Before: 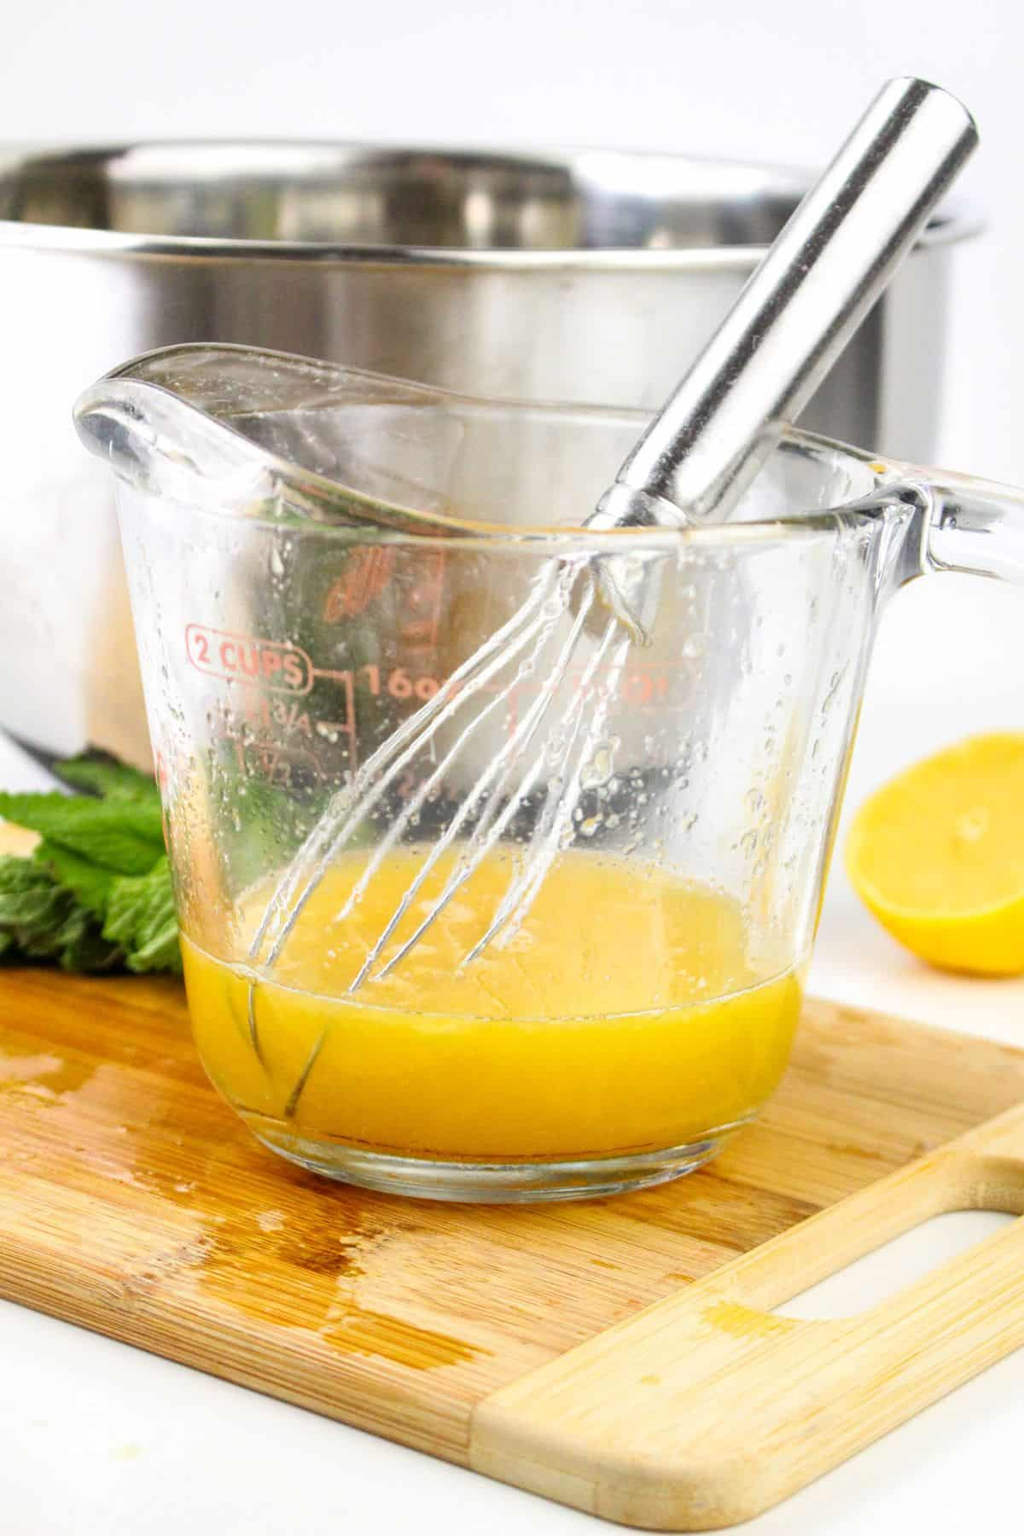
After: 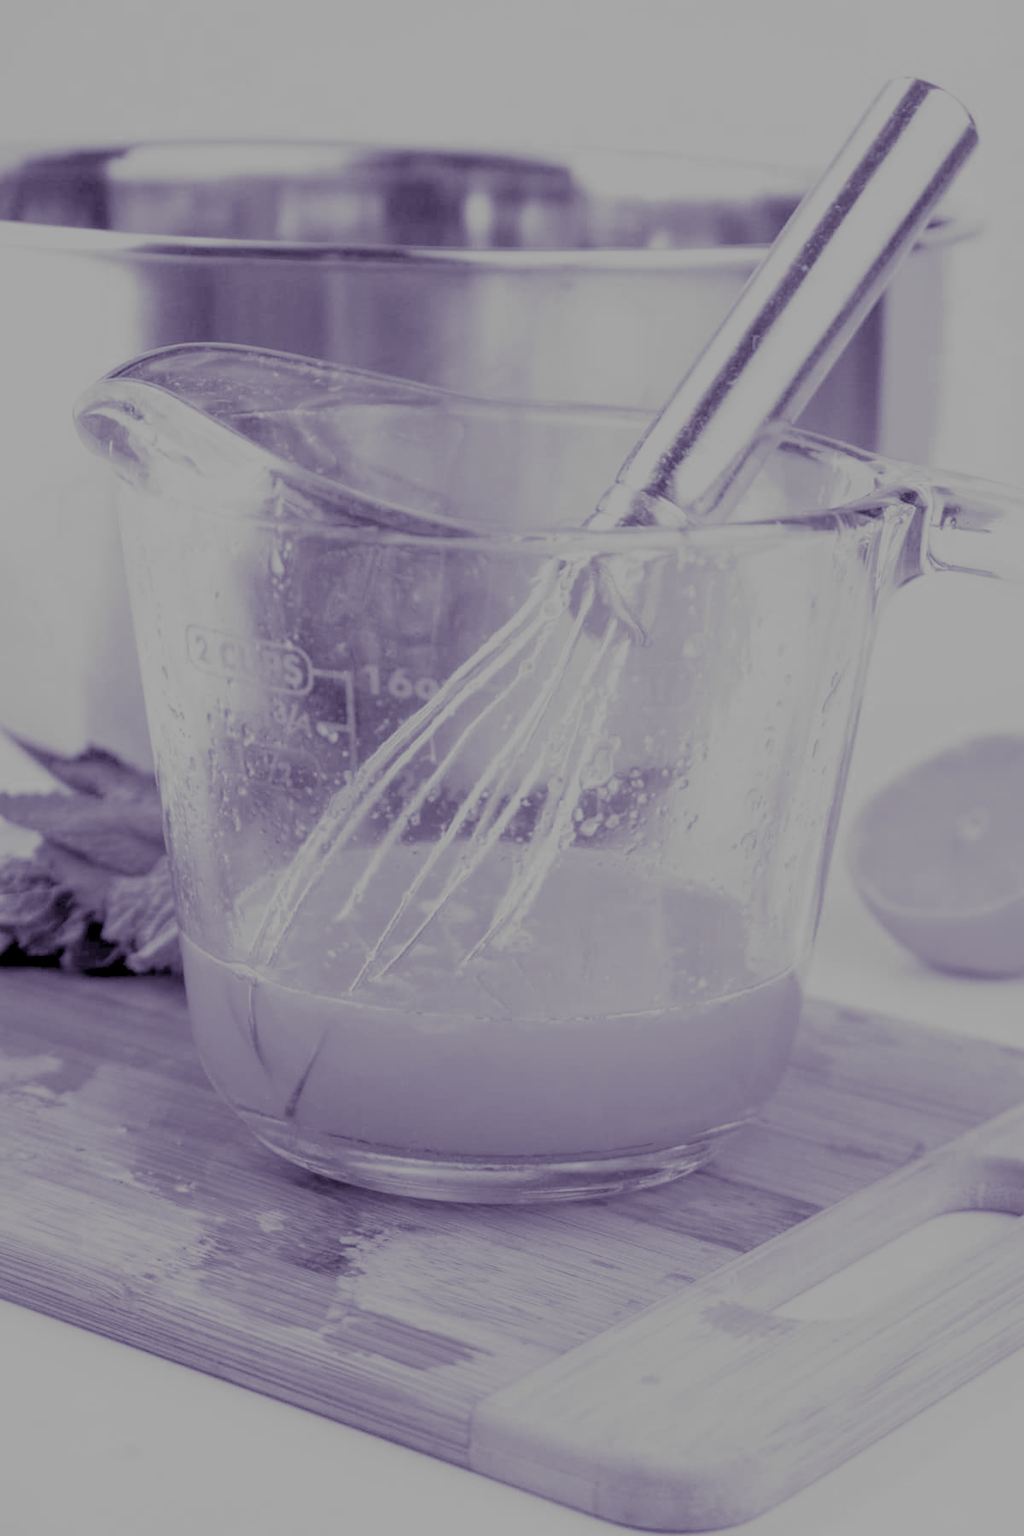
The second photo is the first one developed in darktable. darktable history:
color zones: curves: ch0 [(0, 0.613) (0.01, 0.613) (0.245, 0.448) (0.498, 0.529) (0.642, 0.665) (0.879, 0.777) (0.99, 0.613)]; ch1 [(0, 0.272) (0.219, 0.127) (0.724, 0.346)]
filmic rgb: white relative exposure 8 EV, threshold 3 EV, structure ↔ texture 100%, target black luminance 0%, hardness 2.44, latitude 76.53%, contrast 0.562, shadows ↔ highlights balance 0%, preserve chrominance no, color science v4 (2020), iterations of high-quality reconstruction 10, type of noise poissonian, enable highlight reconstruction true
split-toning: shadows › hue 255.6°, shadows › saturation 0.66, highlights › hue 43.2°, highlights › saturation 0.68, balance -50.1
exposure: black level correction 0.003, exposure 0.383 EV, compensate highlight preservation false
monochrome: a -74.22, b 78.2
